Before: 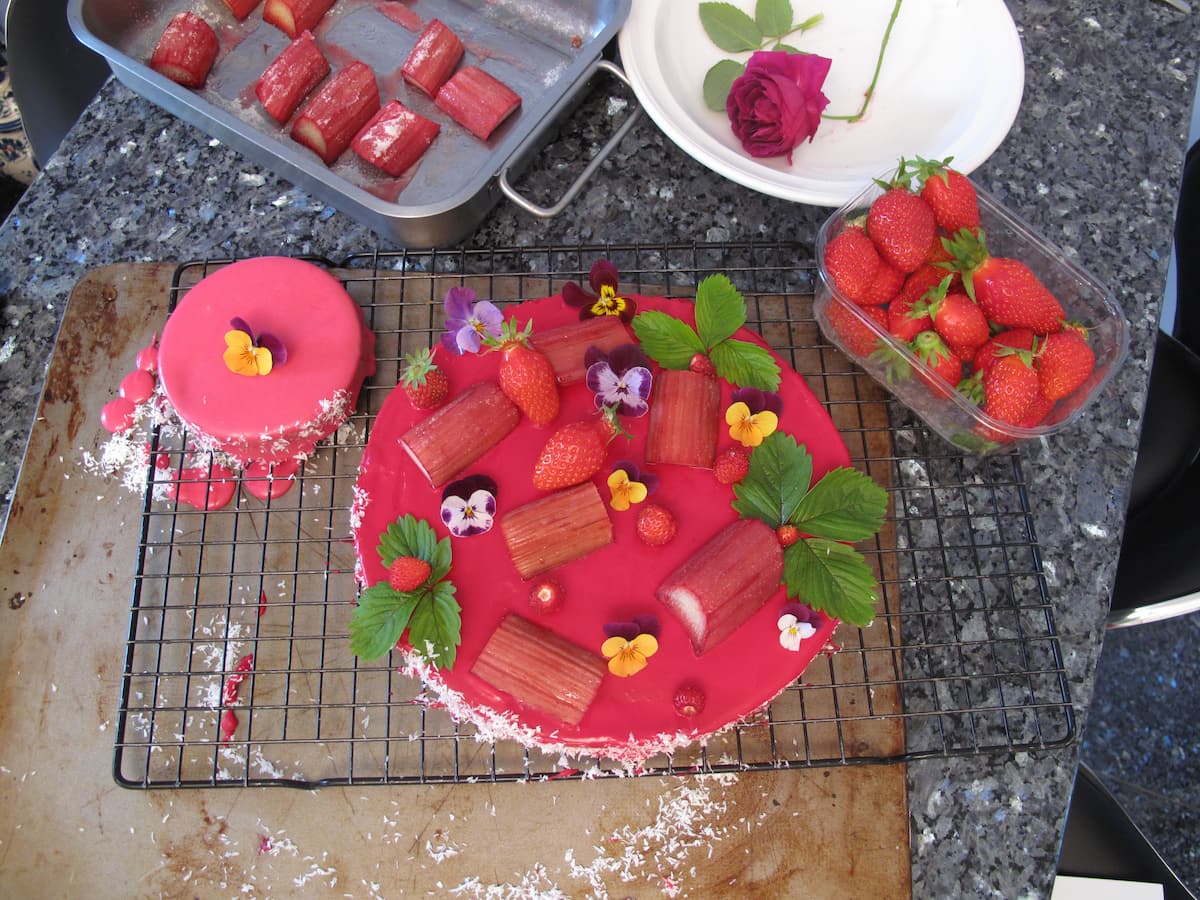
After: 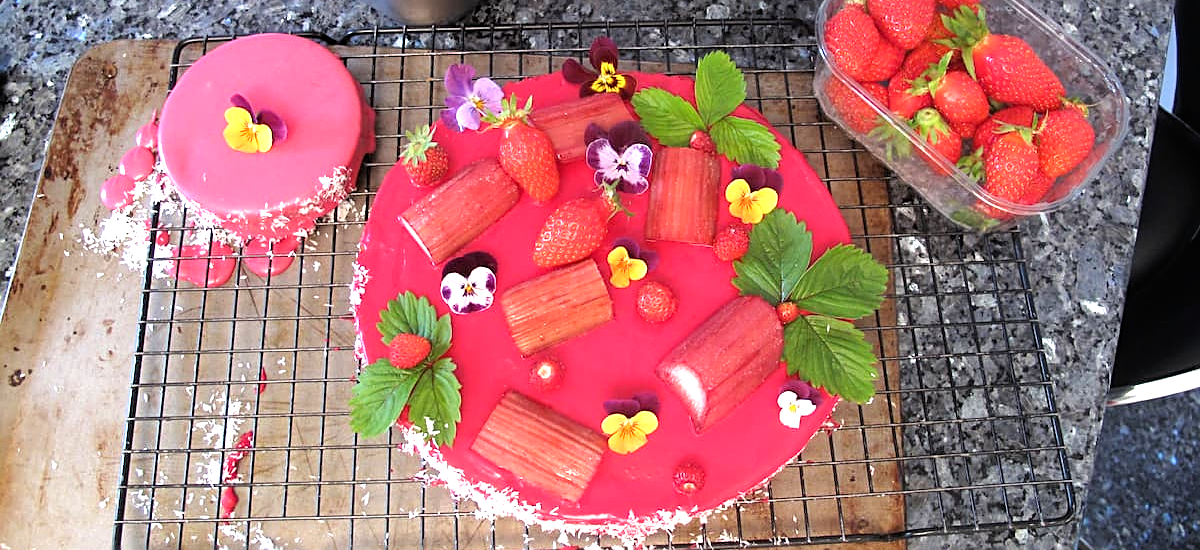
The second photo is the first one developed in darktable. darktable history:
tone equalizer: -8 EV -1.06 EV, -7 EV -1.03 EV, -6 EV -0.885 EV, -5 EV -0.6 EV, -3 EV 0.578 EV, -2 EV 0.891 EV, -1 EV 1 EV, +0 EV 1.06 EV
exposure: black level correction 0.001, exposure 0.016 EV, compensate exposure bias true, compensate highlight preservation false
sharpen: on, module defaults
crop and rotate: top 24.801%, bottom 14.018%
